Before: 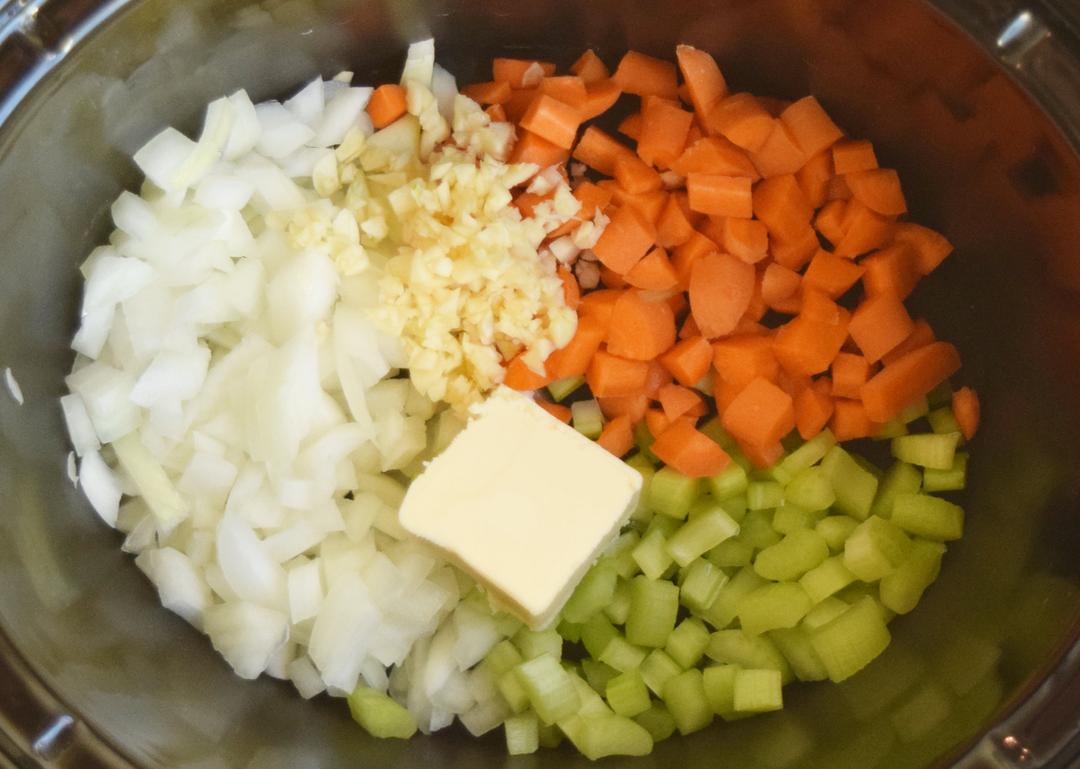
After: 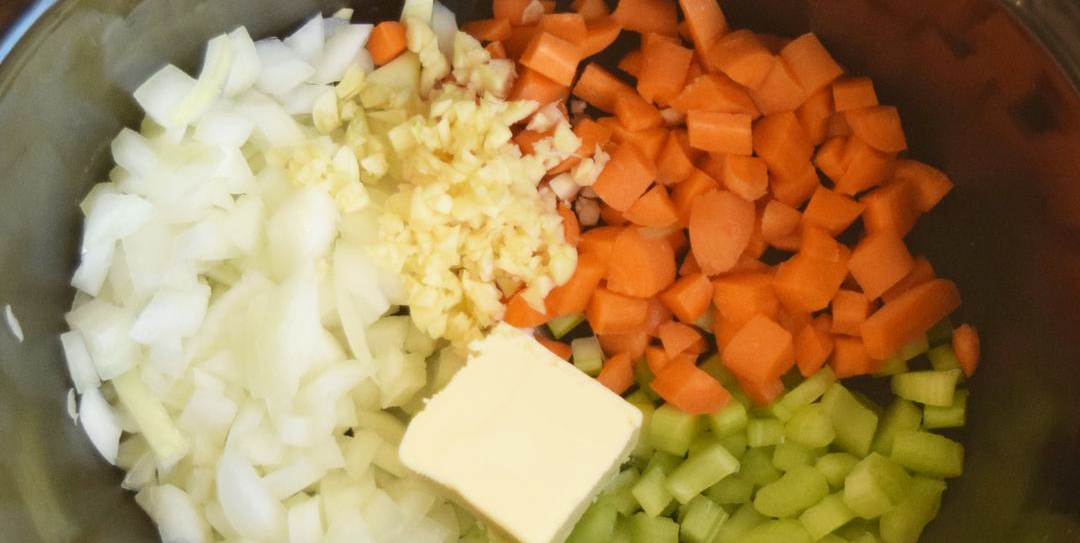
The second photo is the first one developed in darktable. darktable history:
velvia: on, module defaults
crop and rotate: top 8.293%, bottom 20.996%
